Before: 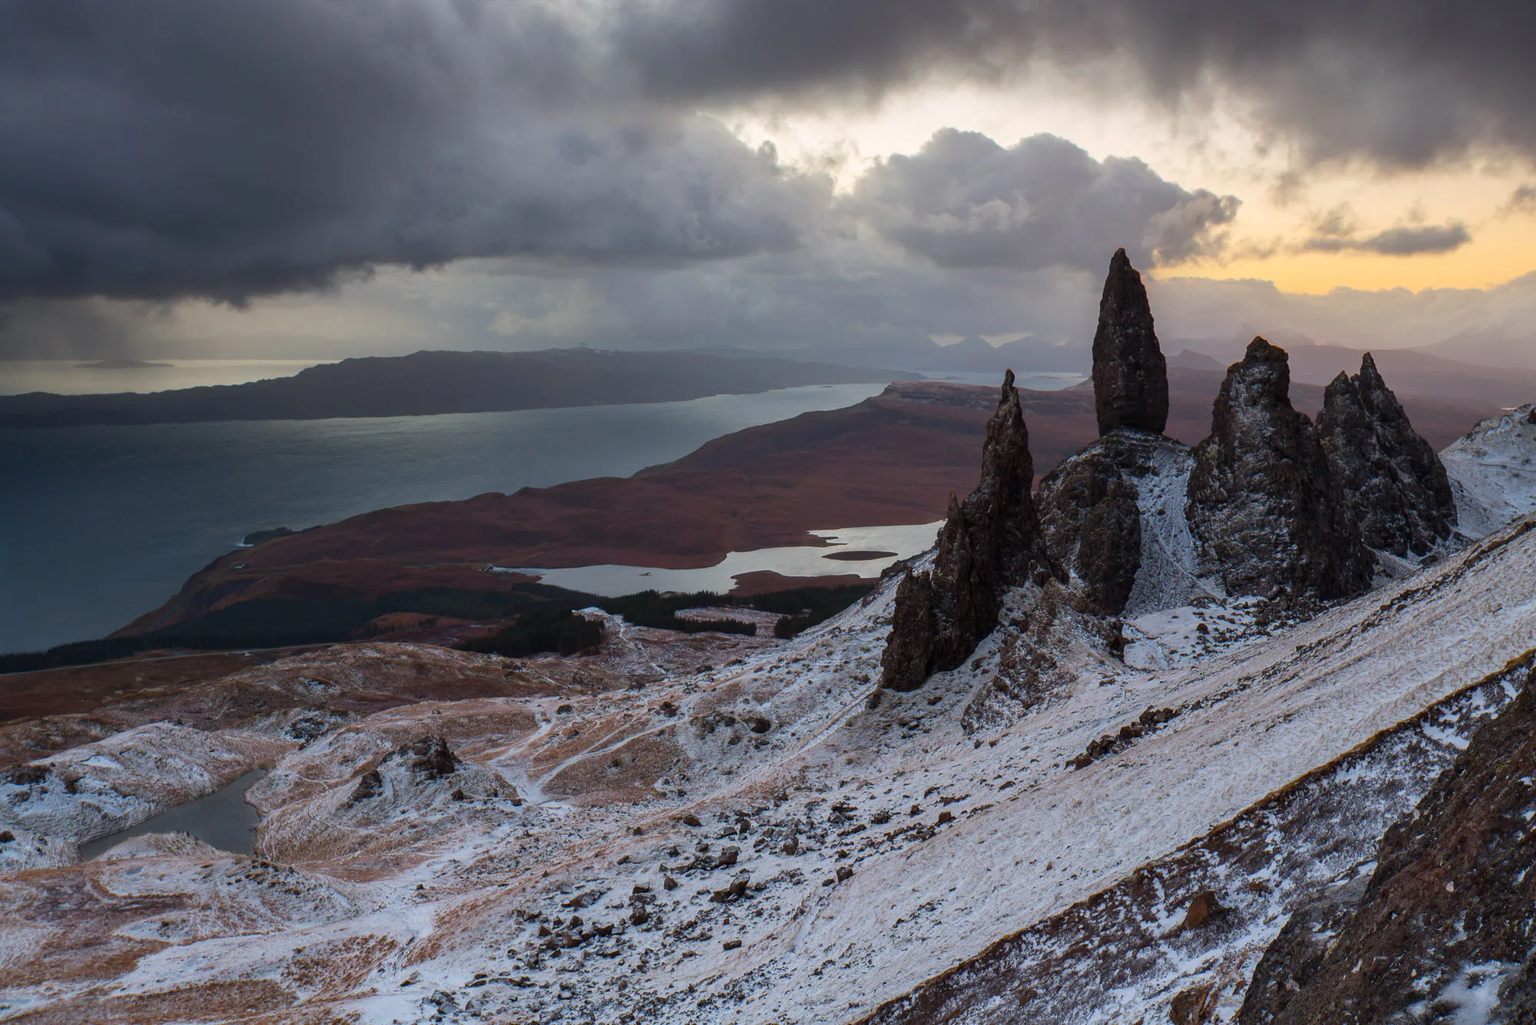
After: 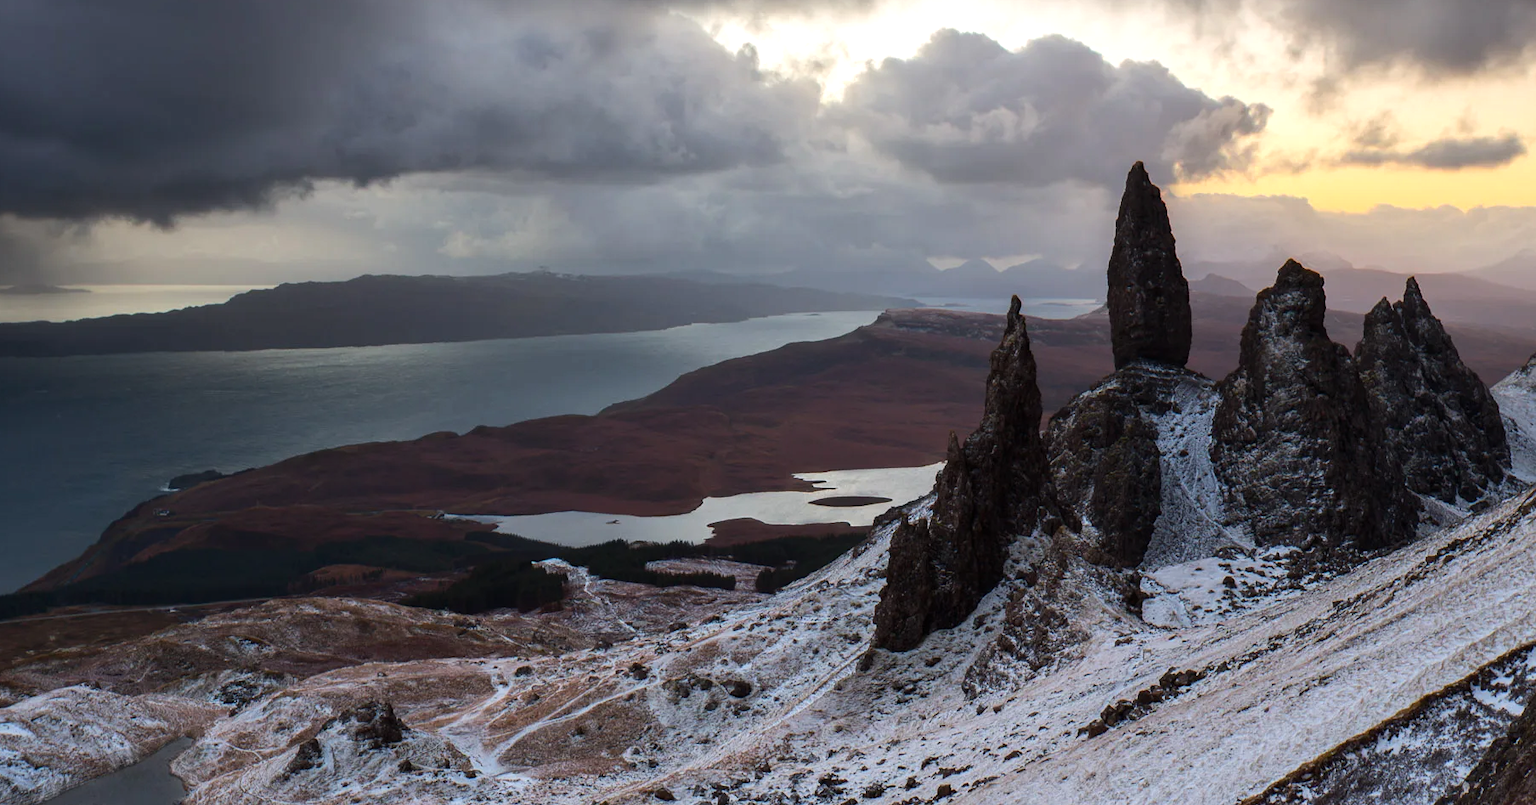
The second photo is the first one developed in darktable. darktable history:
crop: left 5.977%, top 10.004%, right 3.585%, bottom 18.858%
tone equalizer: -8 EV -0.386 EV, -7 EV -0.419 EV, -6 EV -0.337 EV, -5 EV -0.224 EV, -3 EV 0.19 EV, -2 EV 0.326 EV, -1 EV 0.366 EV, +0 EV 0.422 EV, edges refinement/feathering 500, mask exposure compensation -1.57 EV, preserve details no
